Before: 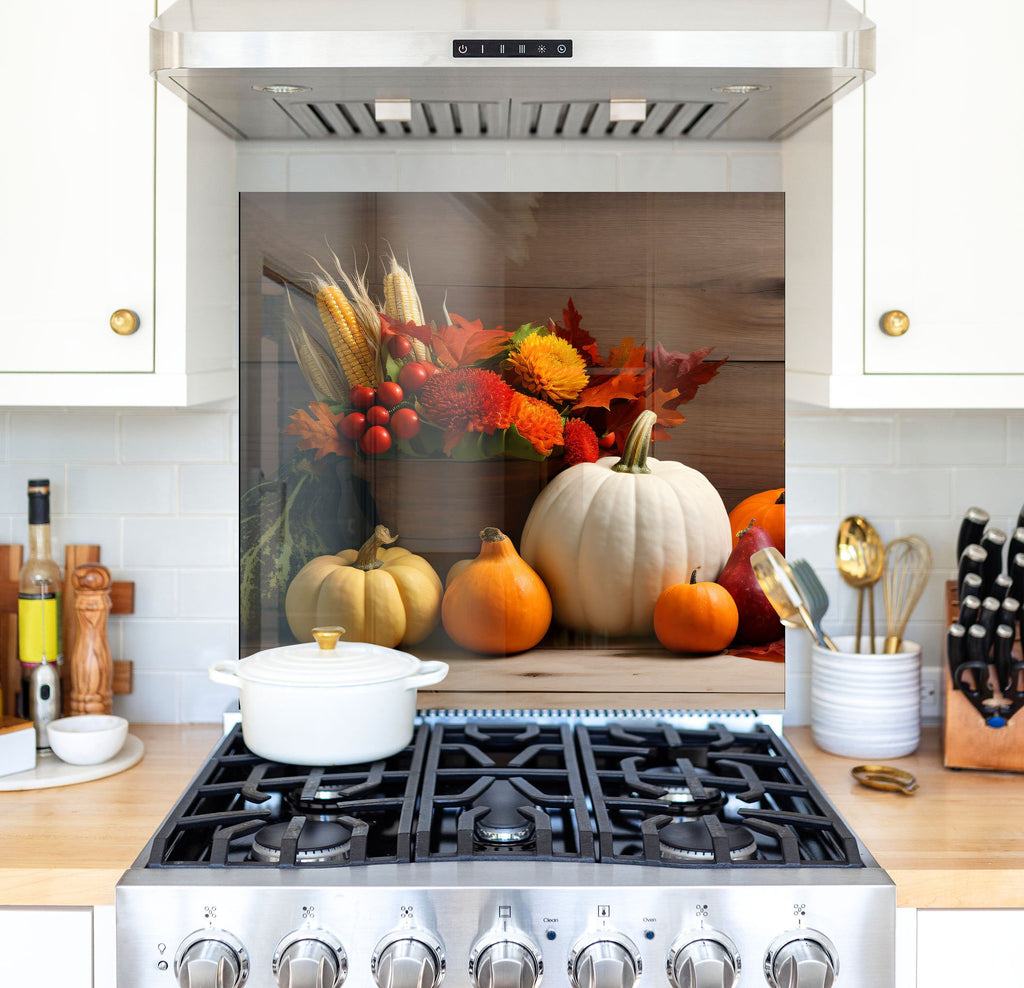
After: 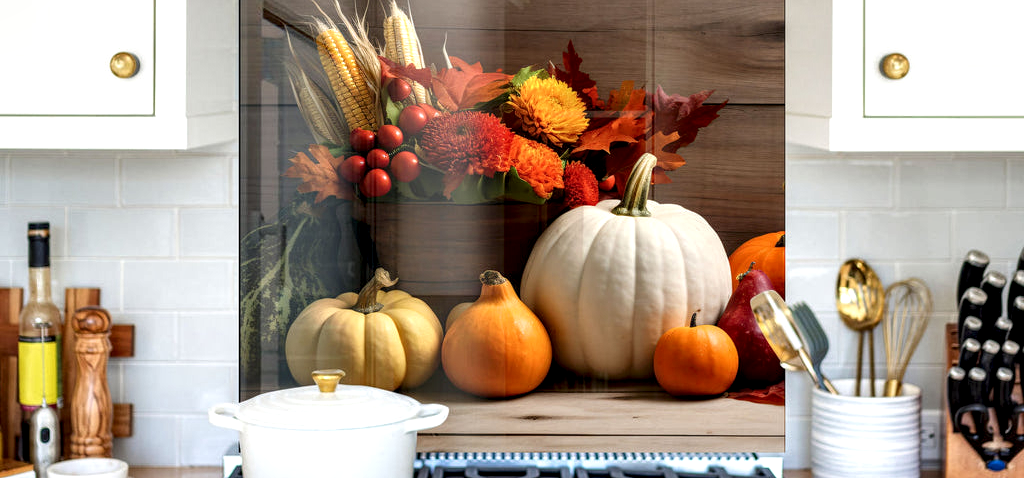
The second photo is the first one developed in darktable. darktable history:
local contrast: highlights 60%, shadows 60%, detail 160%
crop and rotate: top 26.056%, bottom 25.543%
